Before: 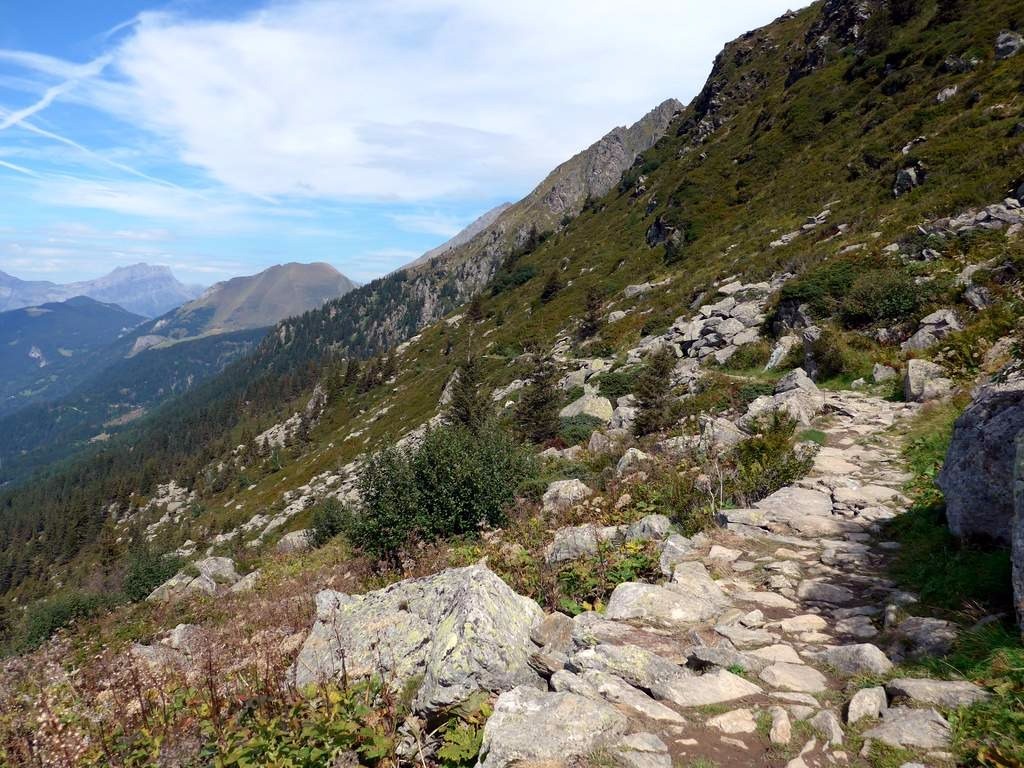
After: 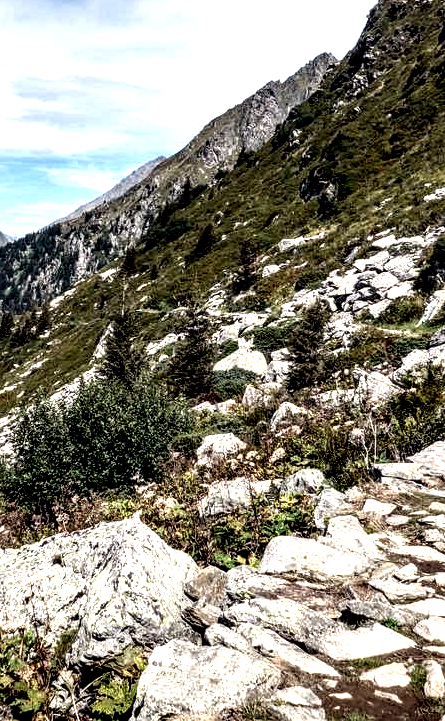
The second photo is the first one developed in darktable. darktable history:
exposure: exposure 0.164 EV, compensate exposure bias true, compensate highlight preservation false
local contrast: highlights 117%, shadows 45%, detail 293%
crop: left 33.791%, top 6.058%, right 22.706%
